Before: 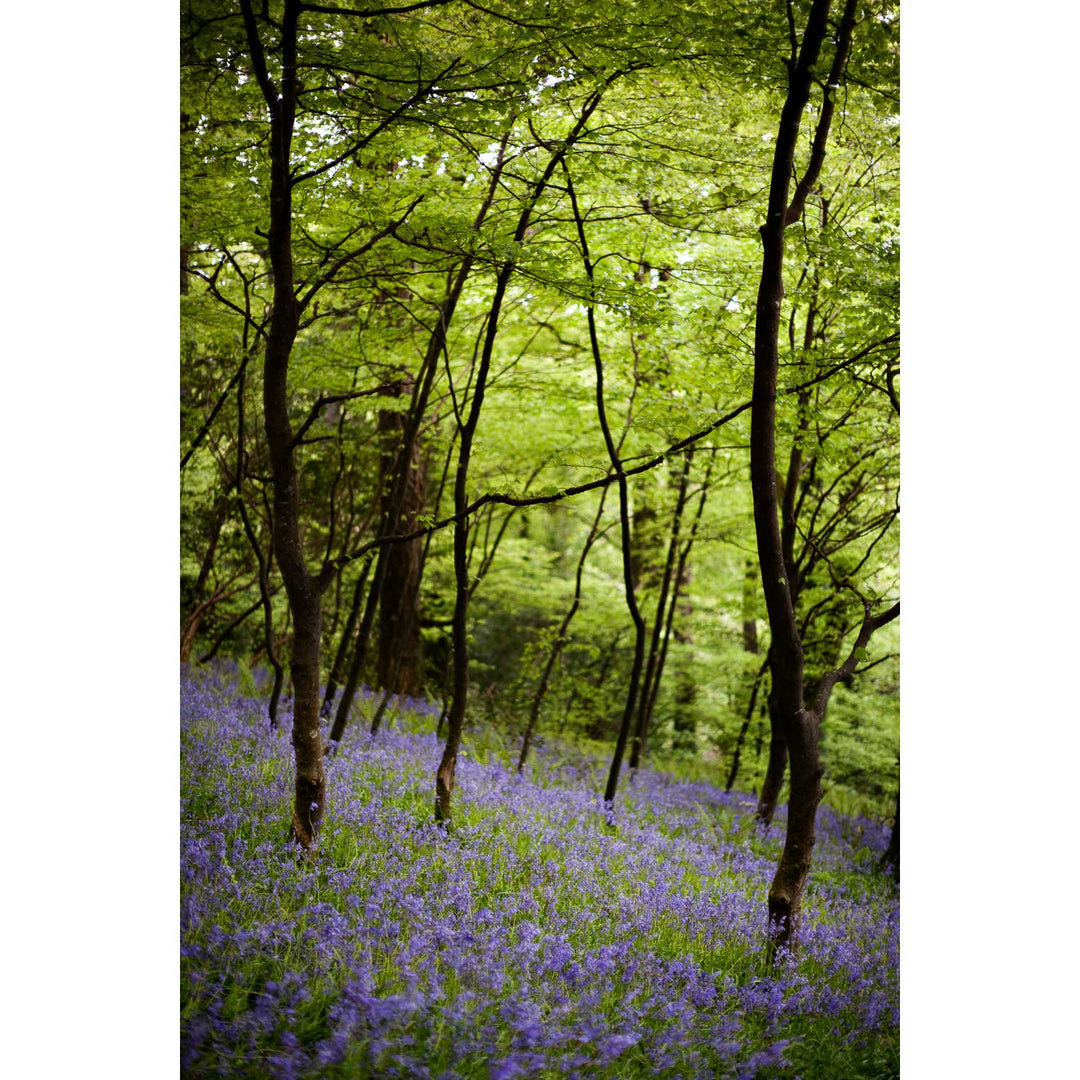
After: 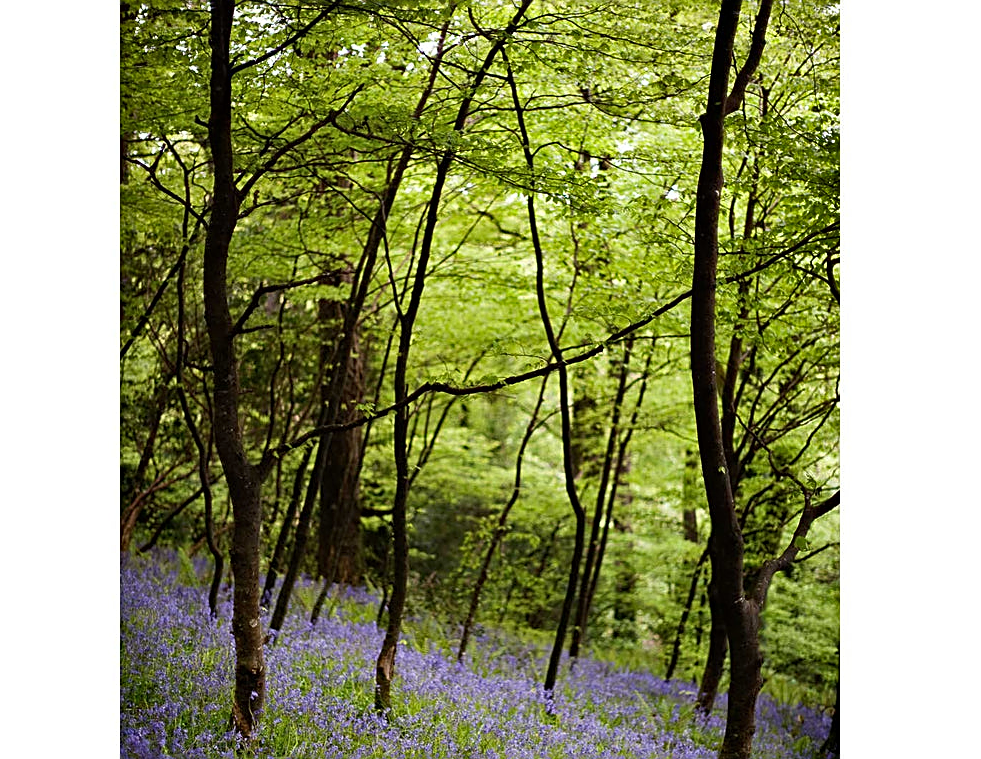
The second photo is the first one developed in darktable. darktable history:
shadows and highlights: low approximation 0.01, soften with gaussian
crop: left 5.596%, top 10.314%, right 3.534%, bottom 19.395%
sharpen: amount 0.75
